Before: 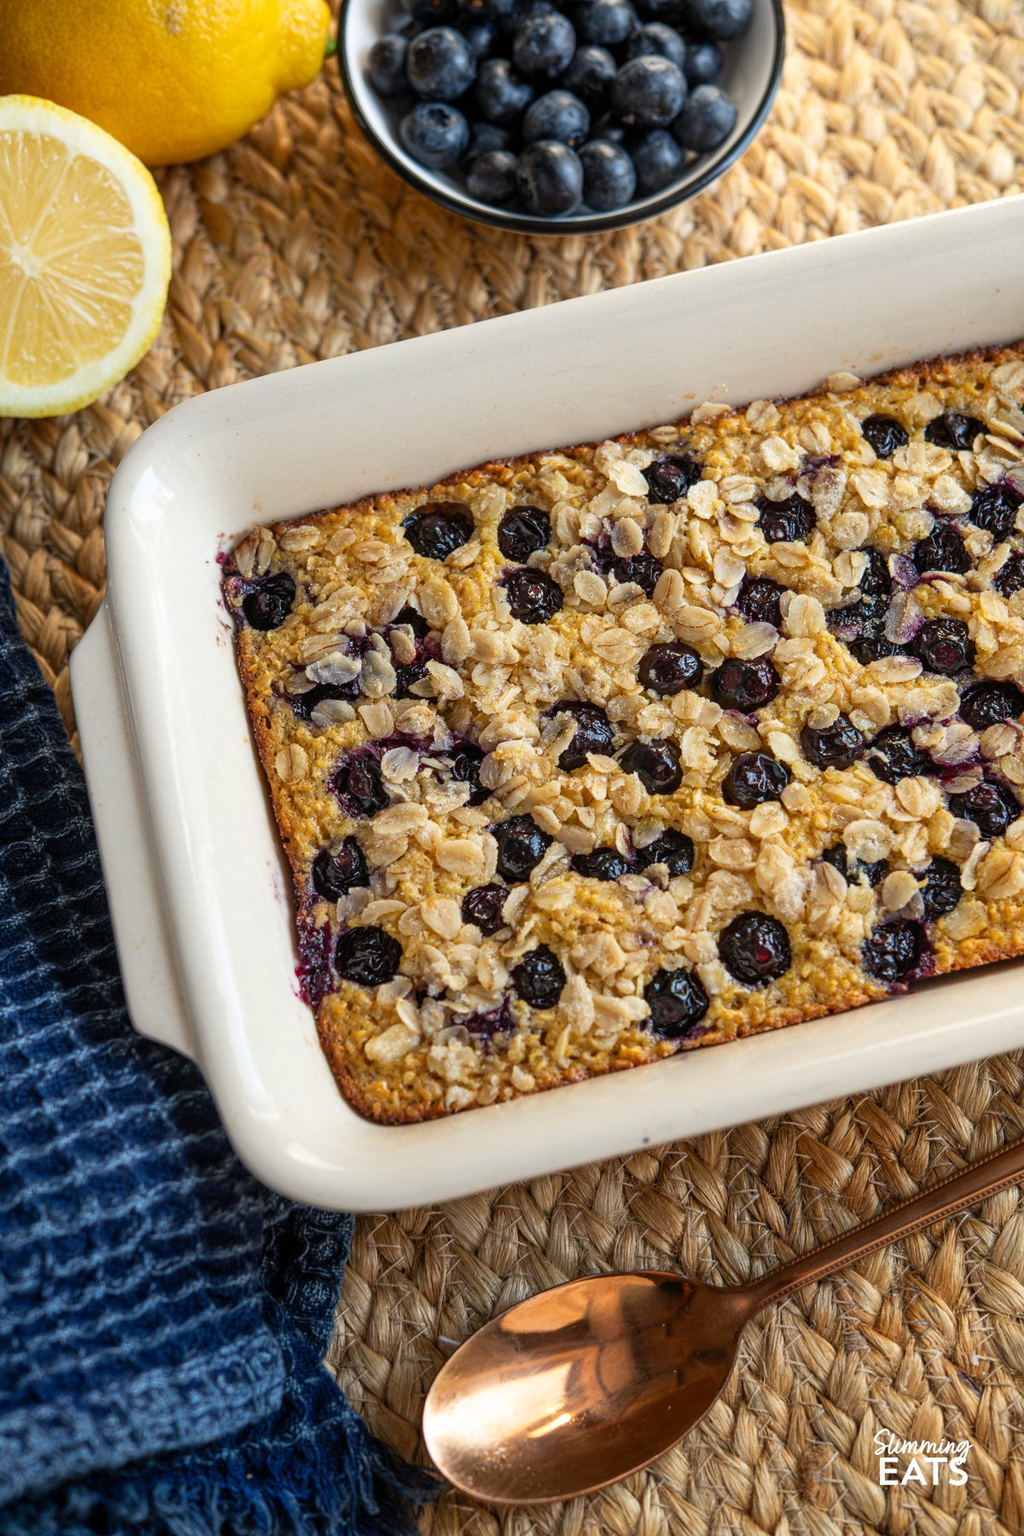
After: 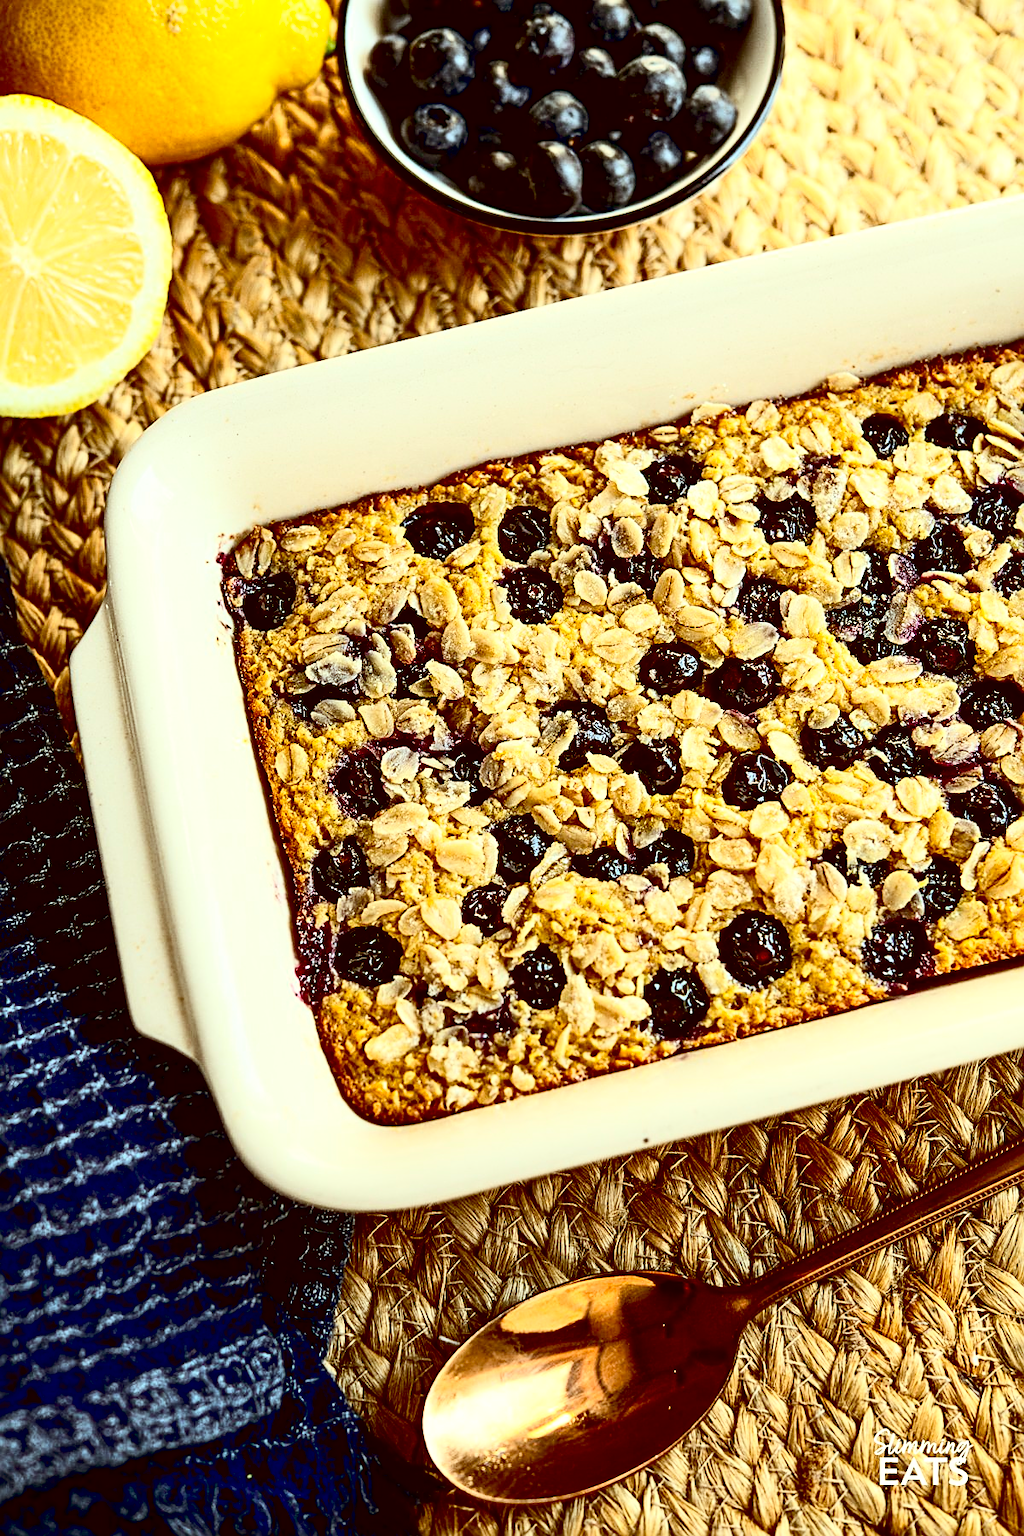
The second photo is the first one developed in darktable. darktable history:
exposure: black level correction 0.03, exposure 0.327 EV, compensate highlight preservation false
contrast equalizer: y [[0.5, 0.5, 0.472, 0.5, 0.5, 0.5], [0.5 ×6], [0.5 ×6], [0 ×6], [0 ×6]], mix -0.312
sharpen: radius 2.54, amount 0.632
color correction: highlights a* -6.09, highlights b* 9.44, shadows a* 10, shadows b* 23.46
contrast brightness saturation: contrast 0.384, brightness 0.113
